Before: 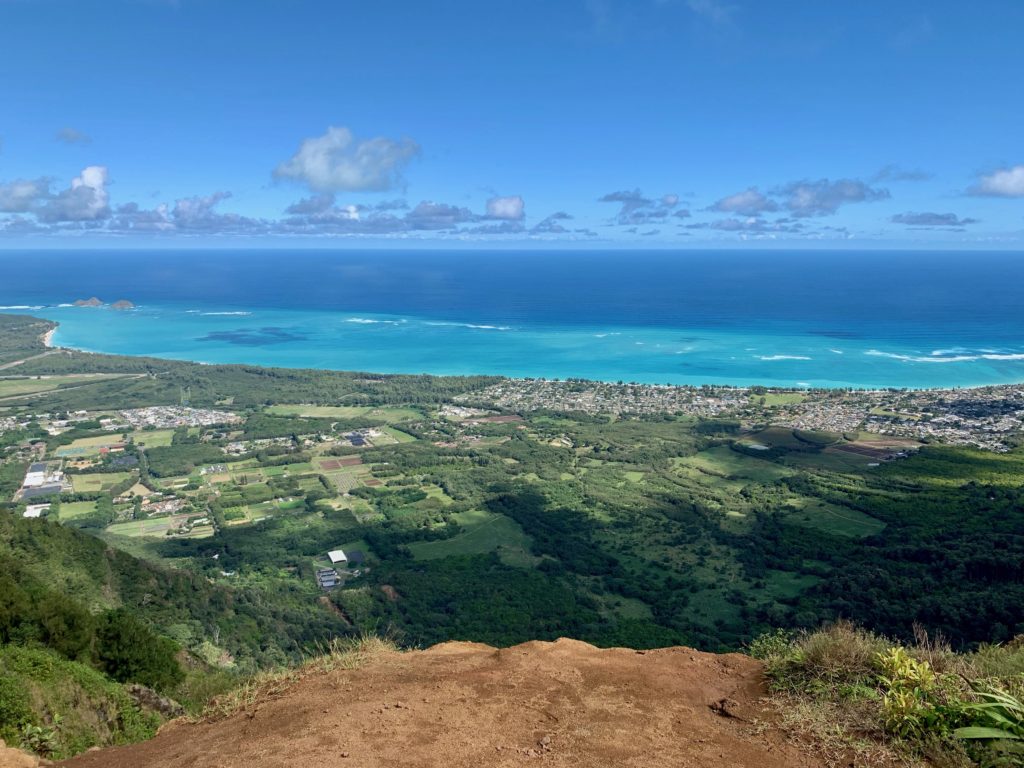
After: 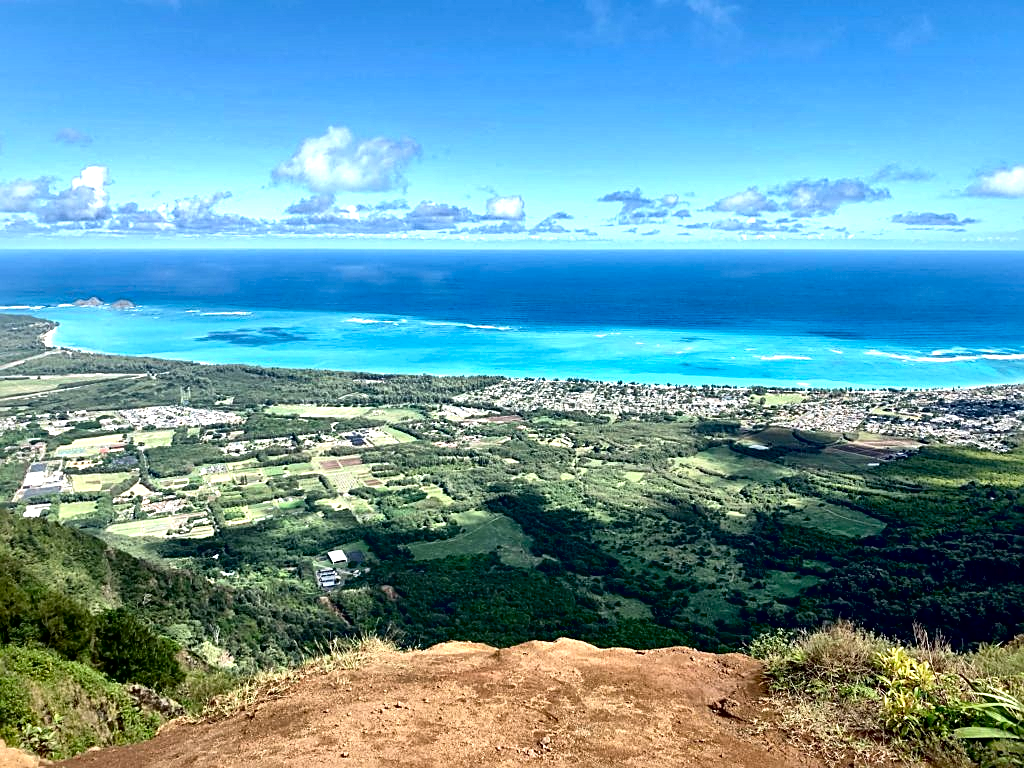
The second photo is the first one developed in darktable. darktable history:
sharpen: on, module defaults
local contrast: mode bilateral grid, contrast 44, coarseness 69, detail 214%, midtone range 0.2
exposure: black level correction 0, exposure 0.7 EV, compensate exposure bias true, compensate highlight preservation false
